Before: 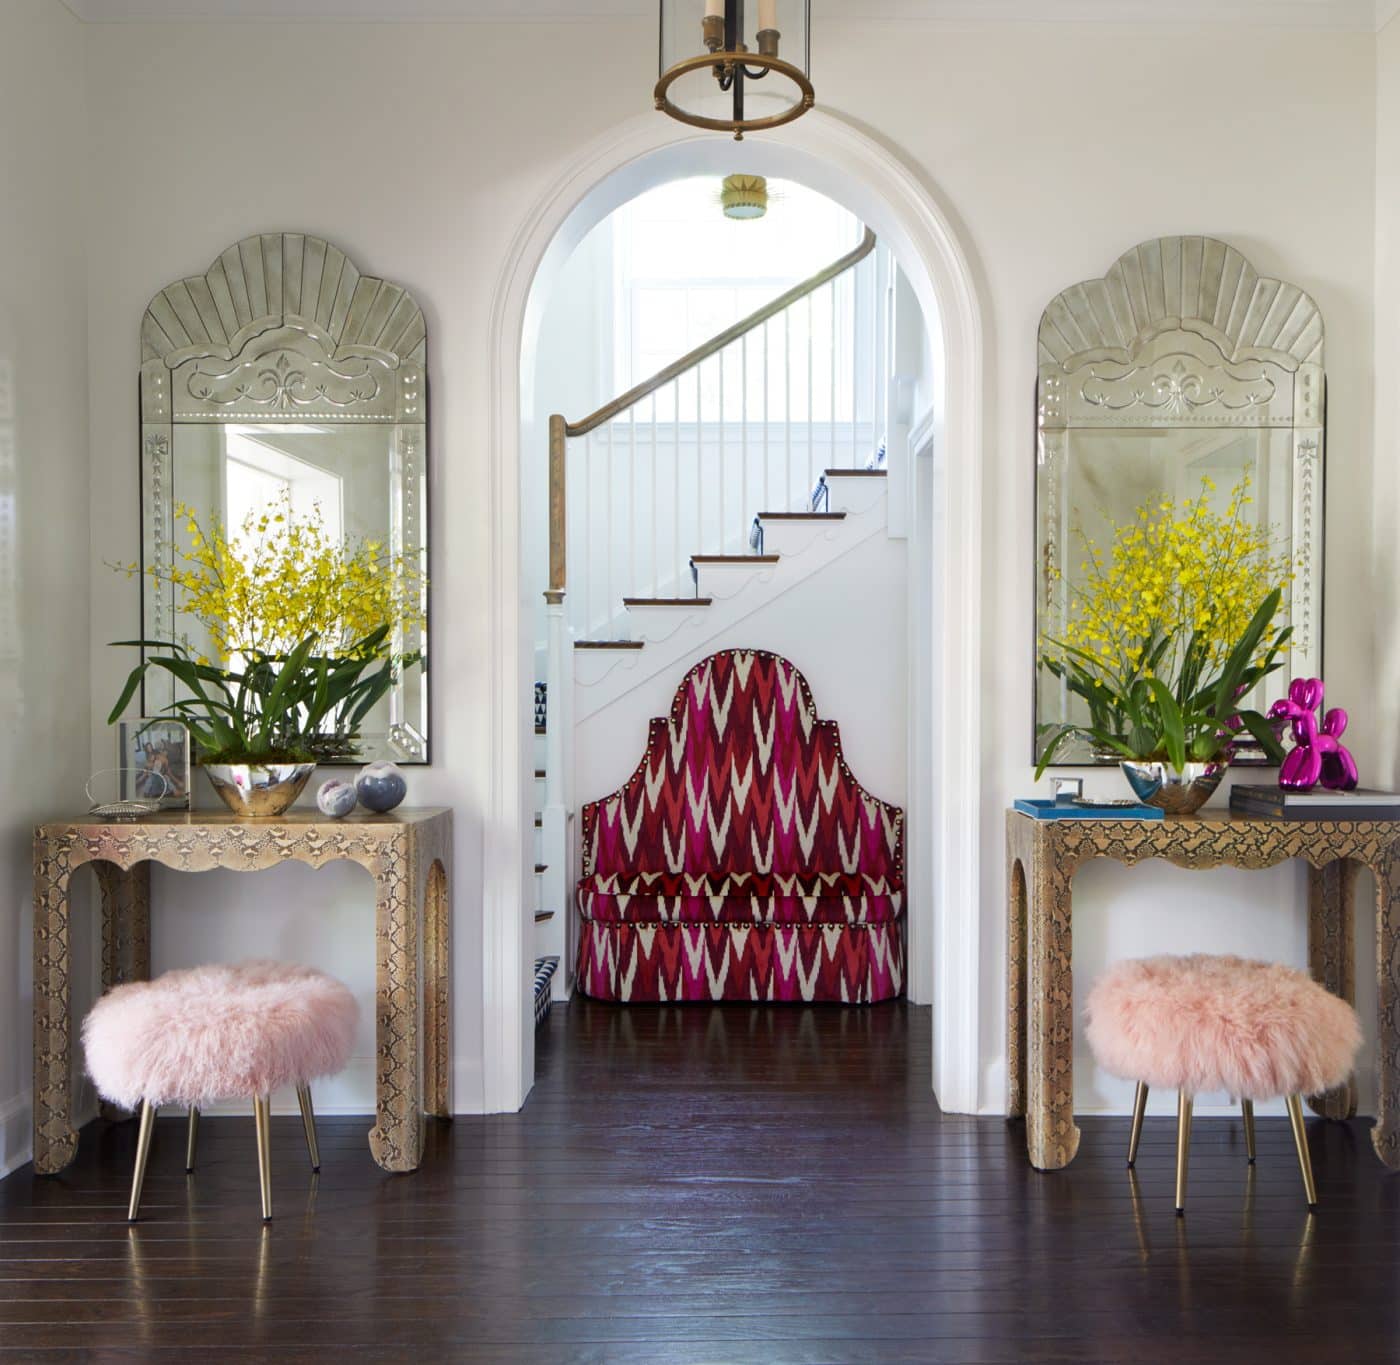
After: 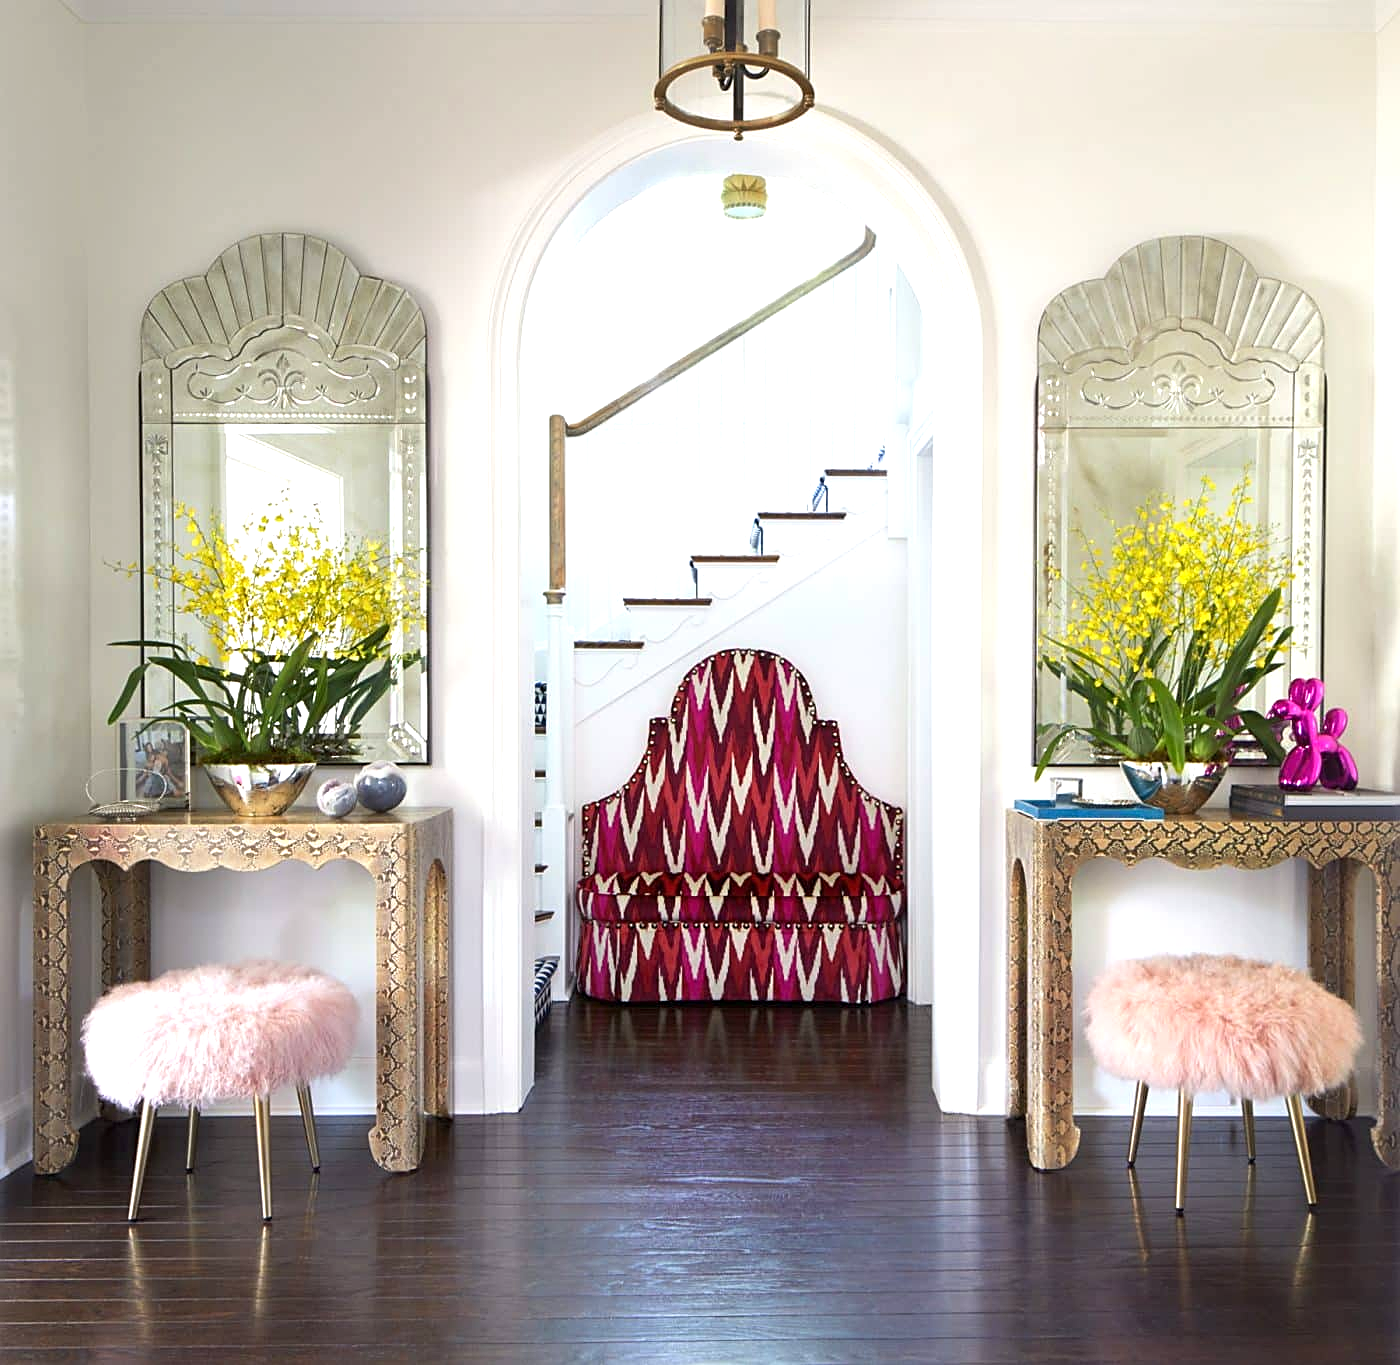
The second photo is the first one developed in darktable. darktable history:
exposure: exposure 0.701 EV, compensate exposure bias true, compensate highlight preservation false
sharpen: on, module defaults
